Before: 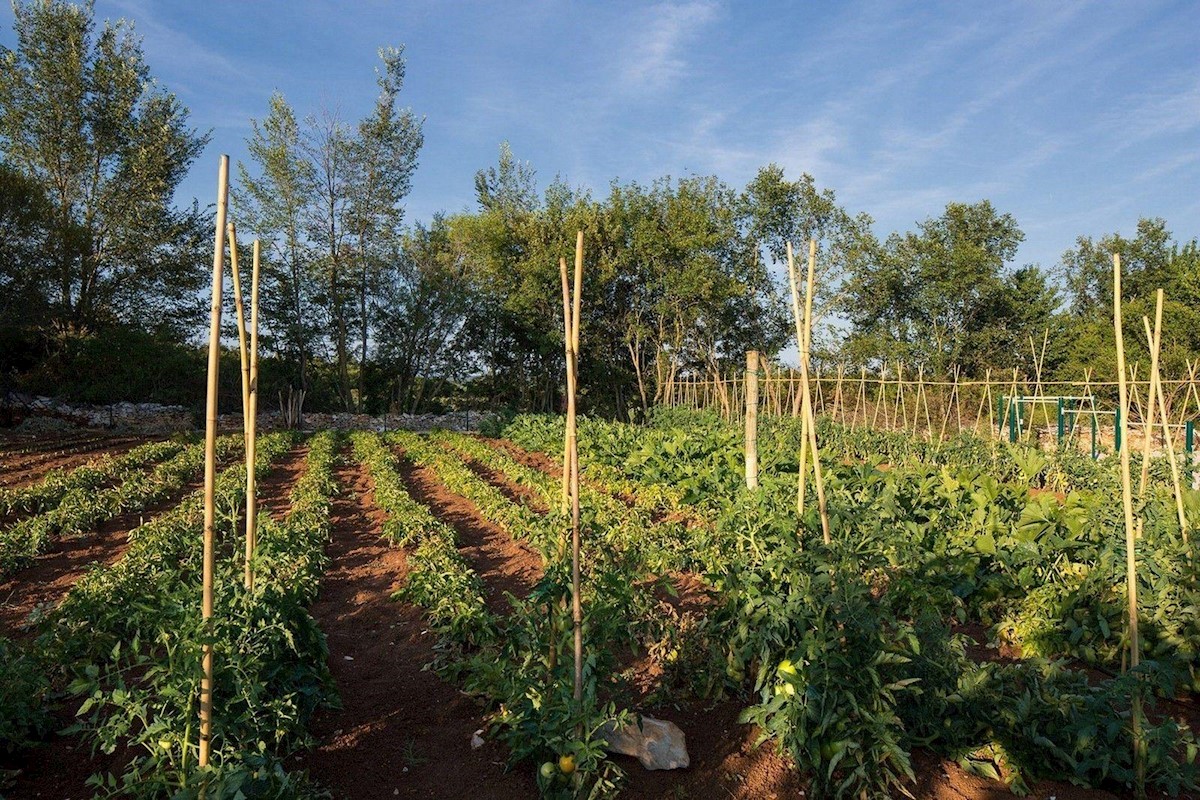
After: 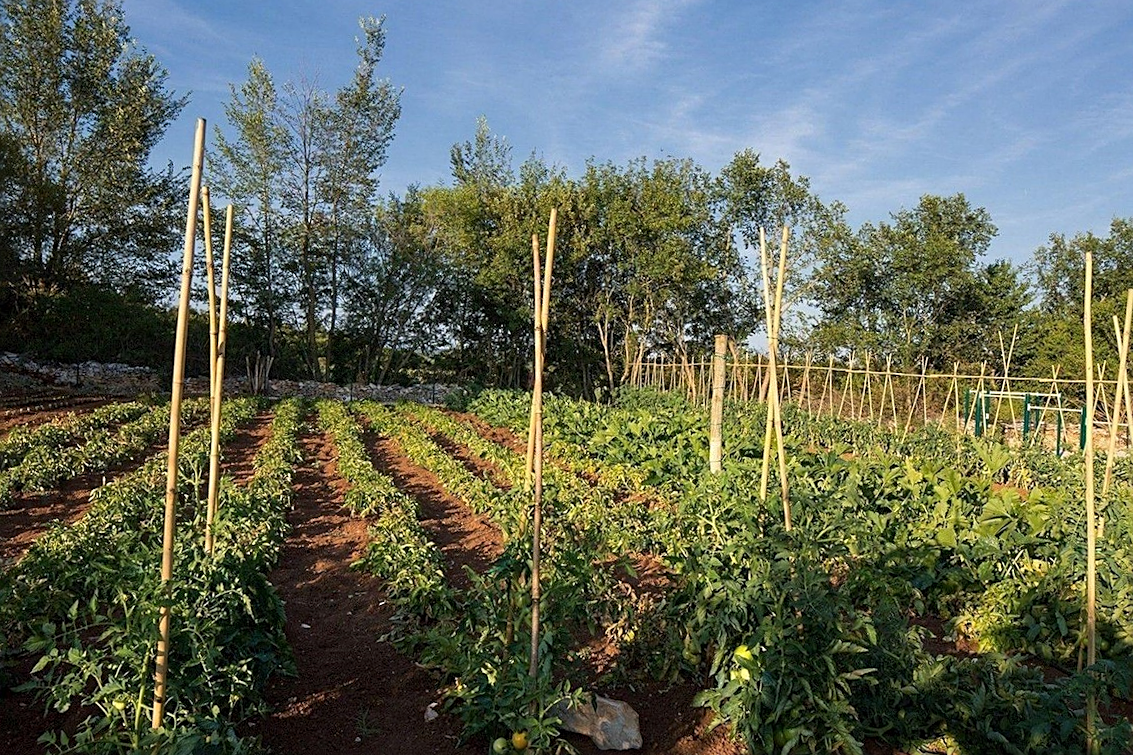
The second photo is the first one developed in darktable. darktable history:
crop and rotate: angle -2.25°
sharpen: on, module defaults
